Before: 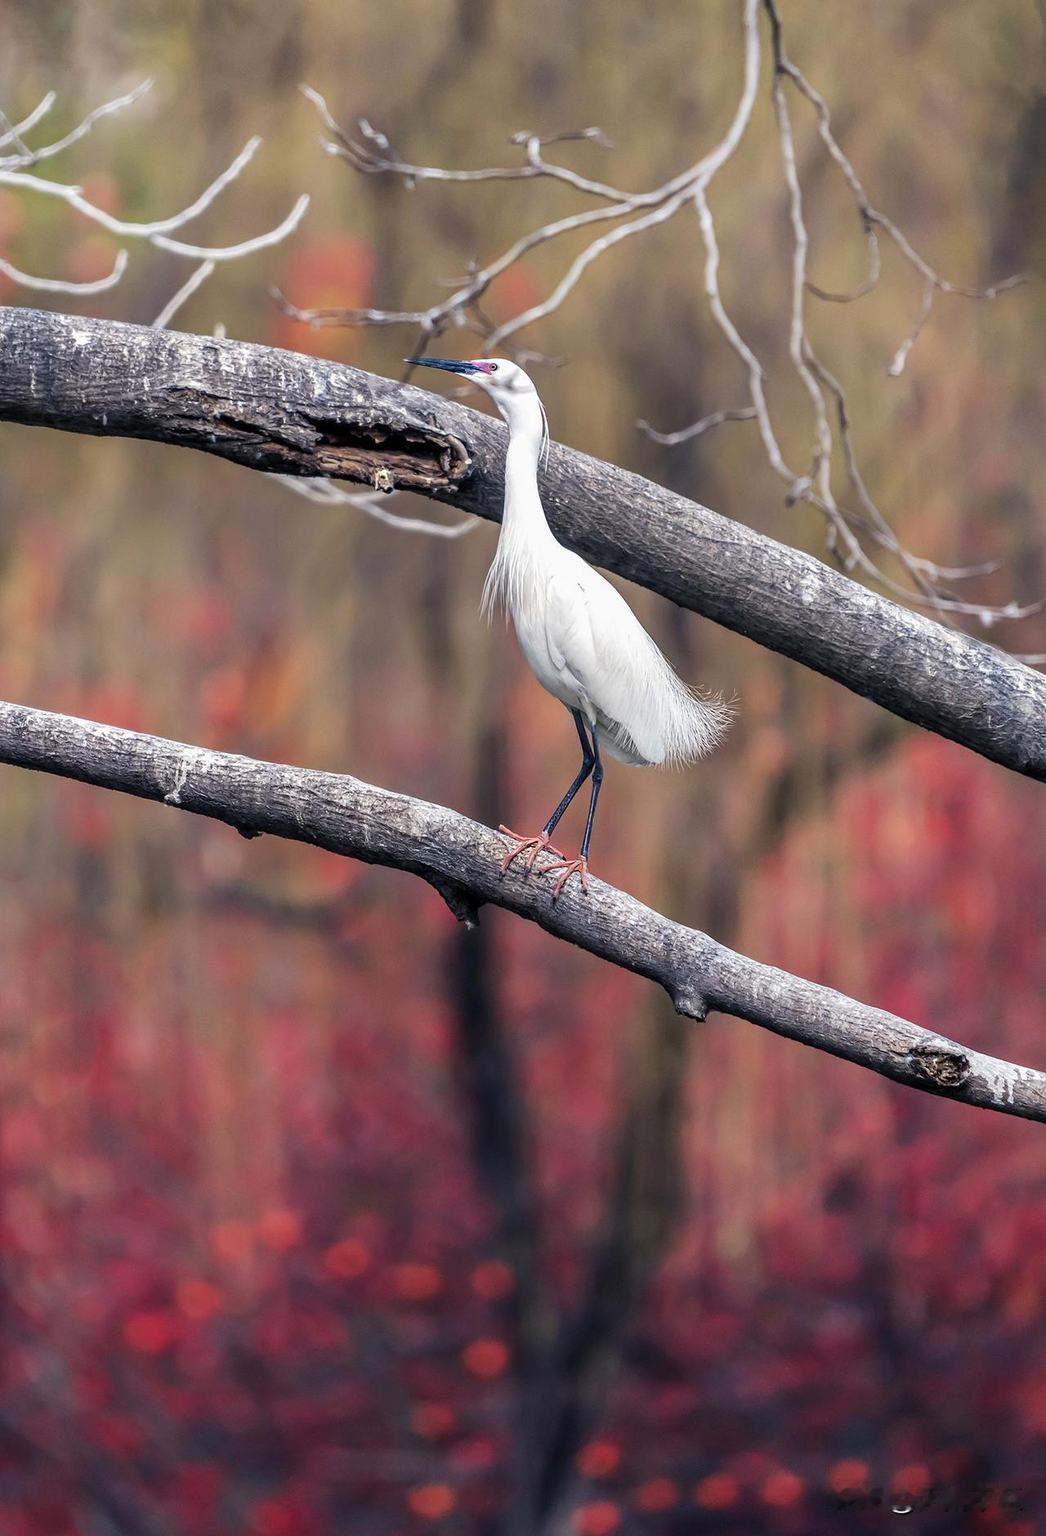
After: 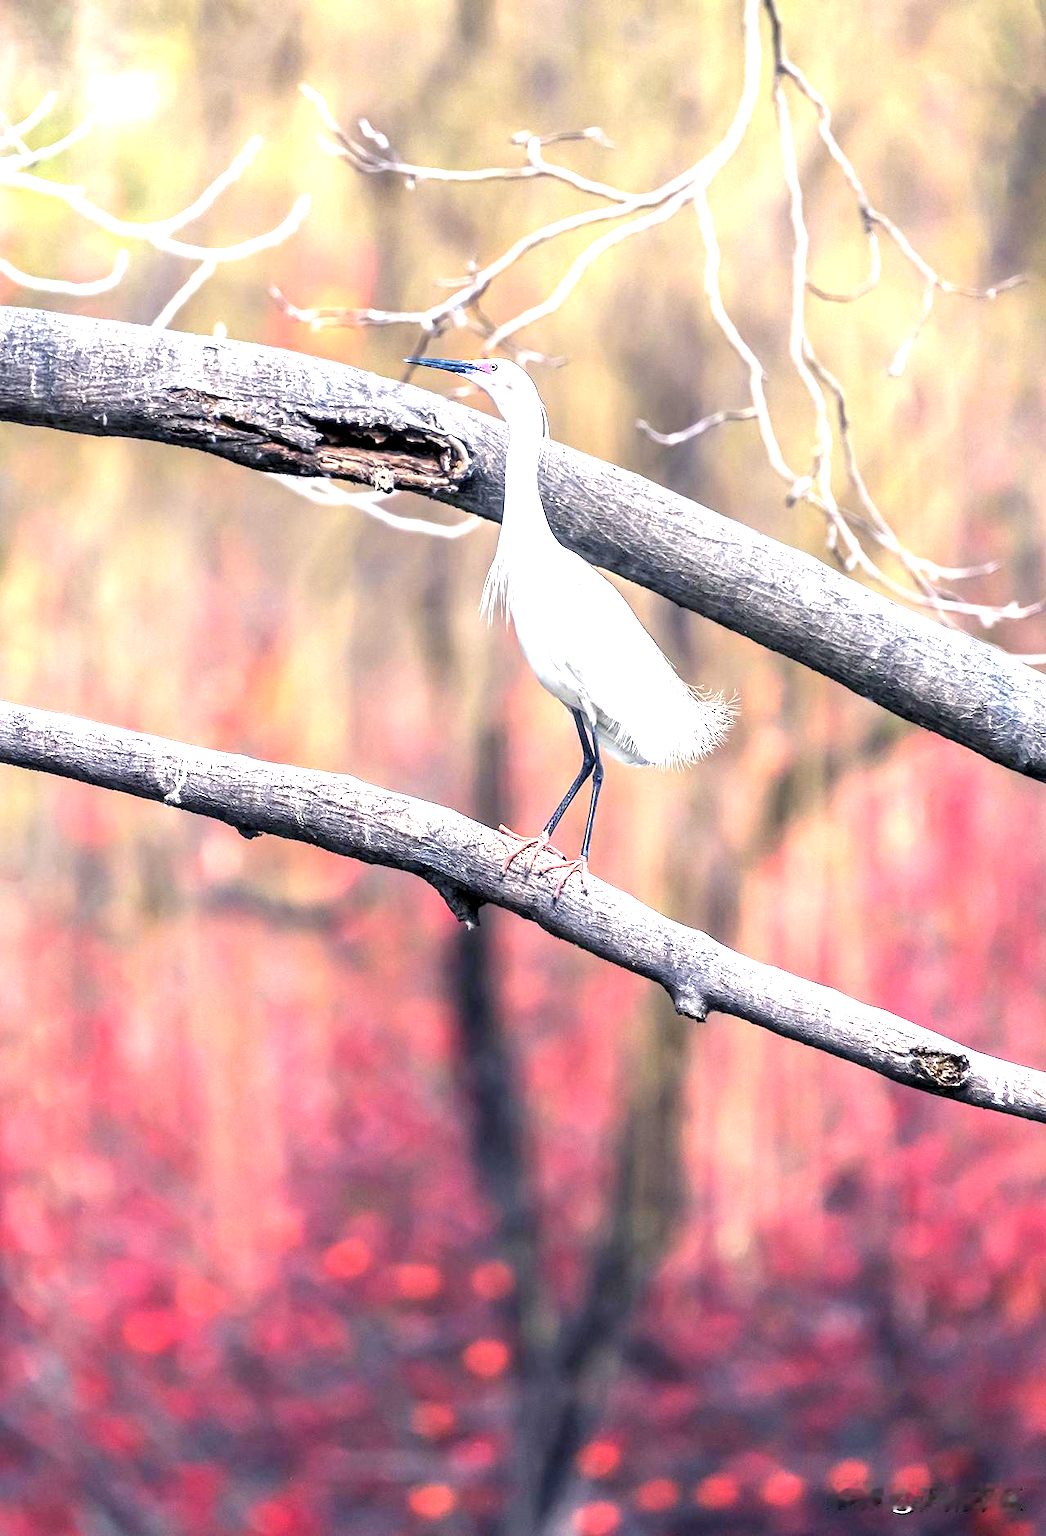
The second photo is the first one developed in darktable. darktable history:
exposure: black level correction 0.001, exposure 1.859 EV, compensate highlight preservation false
